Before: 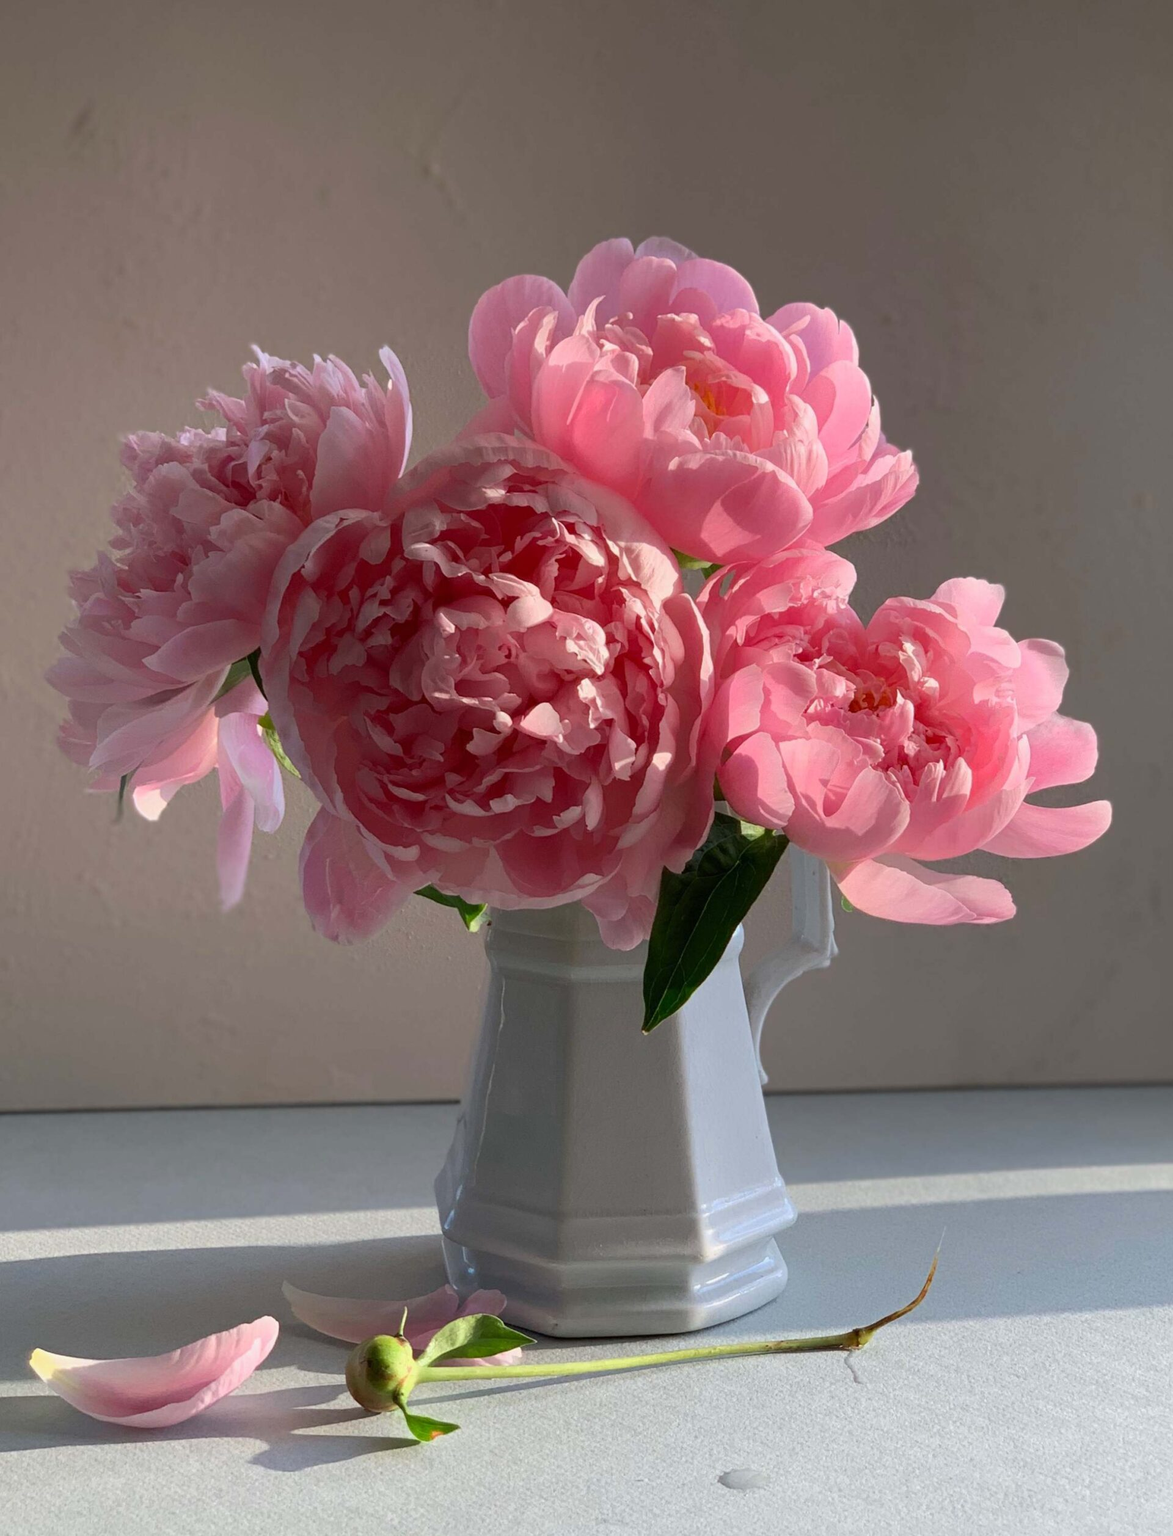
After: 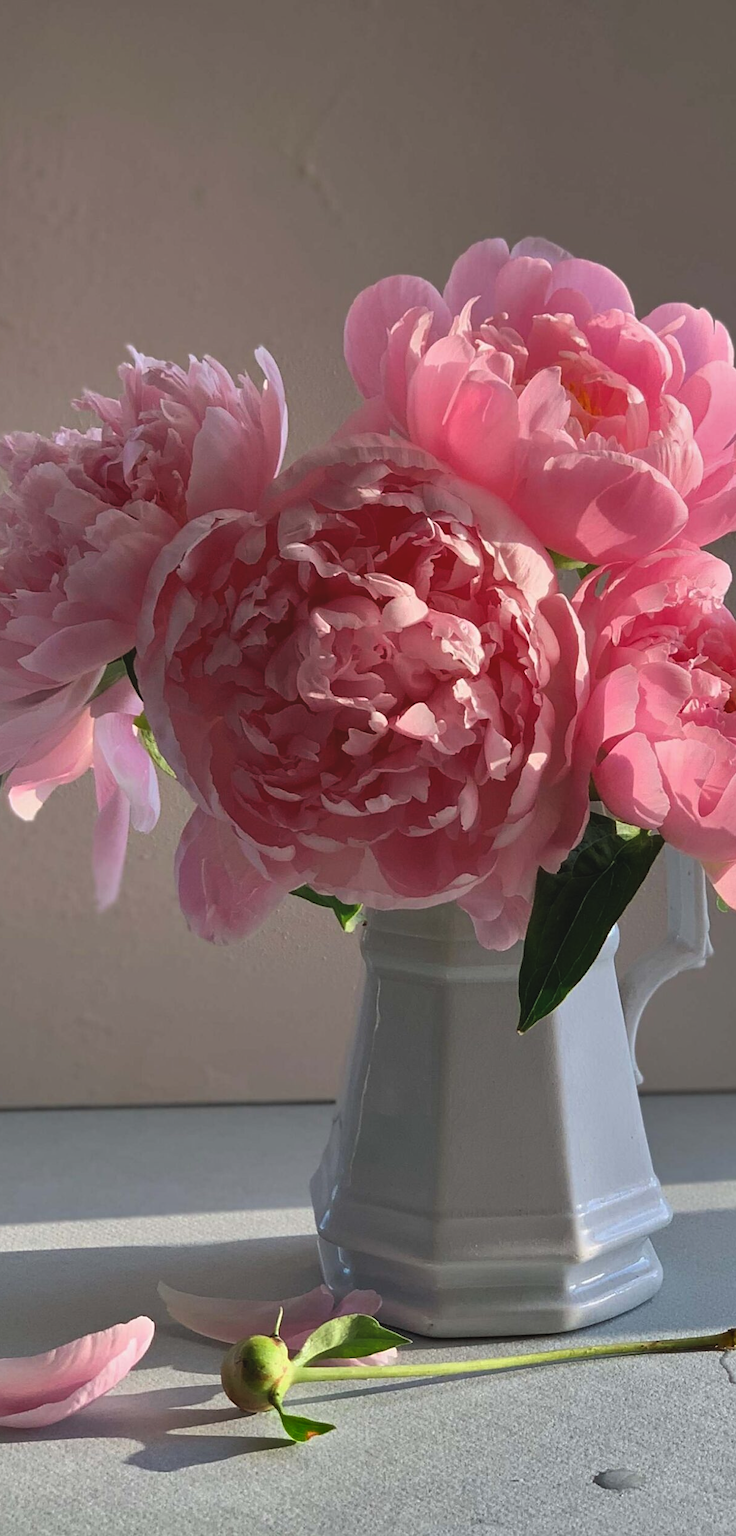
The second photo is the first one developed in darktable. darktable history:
crop: left 10.644%, right 26.528%
levels: levels [0.026, 0.507, 0.987]
sharpen: radius 1.864, amount 0.398, threshold 1.271
shadows and highlights: white point adjustment -3.64, highlights -63.34, highlights color adjustment 42%, soften with gaussian
exposure: black level correction -0.008, exposure 0.067 EV, compensate highlight preservation false
